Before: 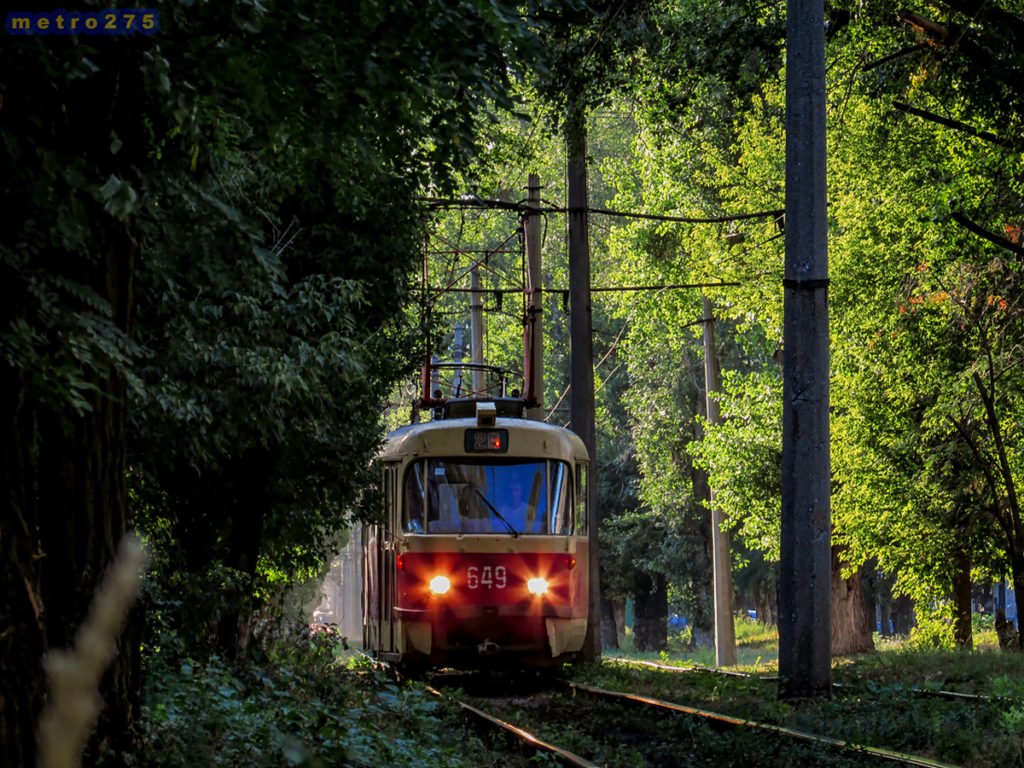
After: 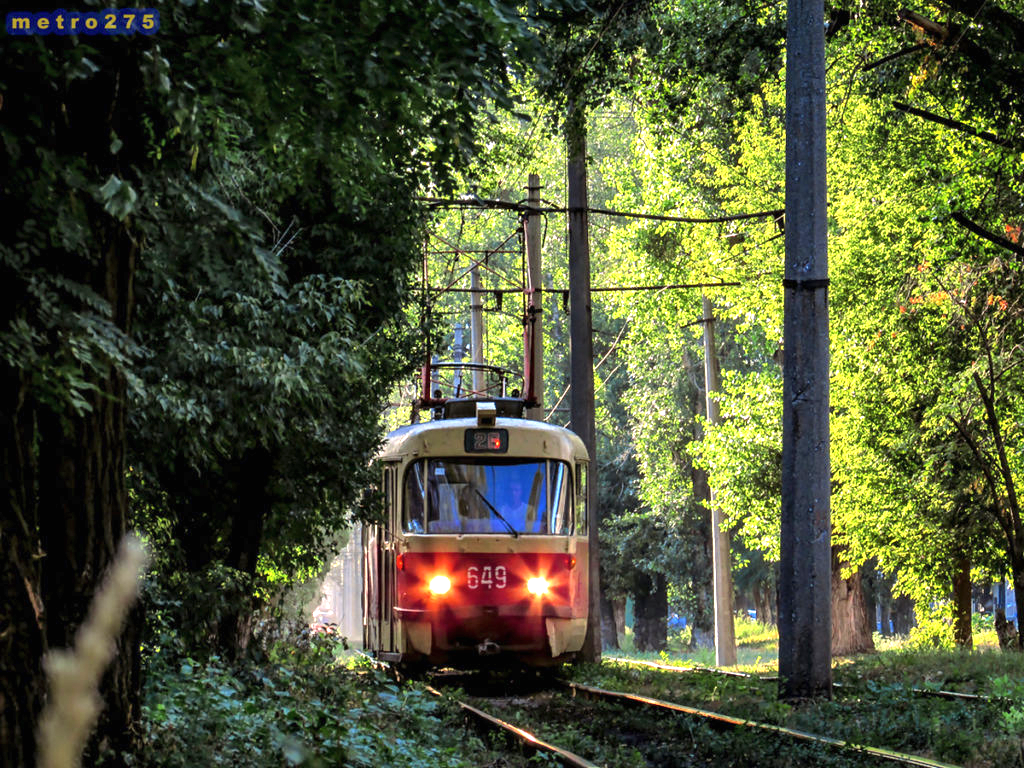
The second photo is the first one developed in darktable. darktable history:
shadows and highlights: radius 171.16, shadows 27, white point adjustment 3.13, highlights -67.95, soften with gaussian
exposure: black level correction 0, exposure 1.1 EV, compensate highlight preservation false
